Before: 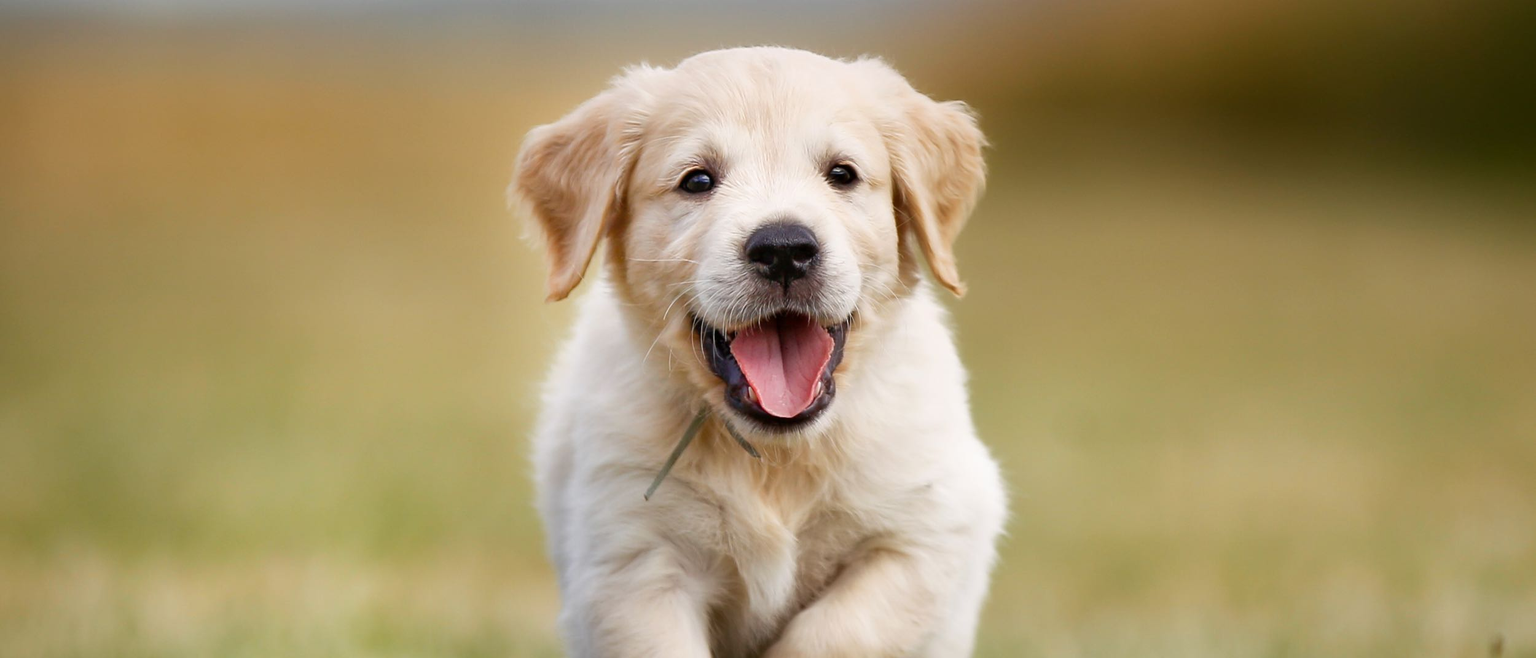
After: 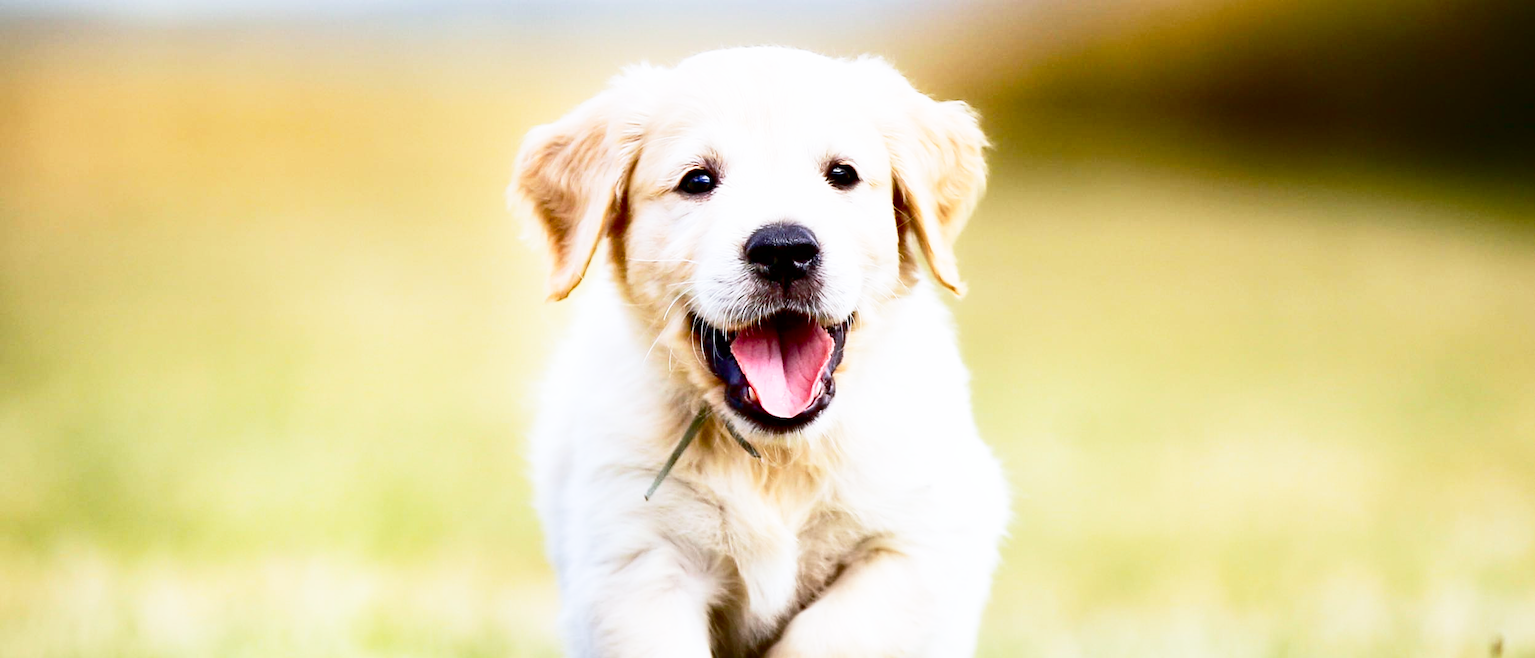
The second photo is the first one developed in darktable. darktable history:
contrast brightness saturation: contrast 0.24, brightness -0.24, saturation 0.14
white balance: red 0.954, blue 1.079
base curve: curves: ch0 [(0, 0) (0.012, 0.01) (0.073, 0.168) (0.31, 0.711) (0.645, 0.957) (1, 1)], preserve colors none
